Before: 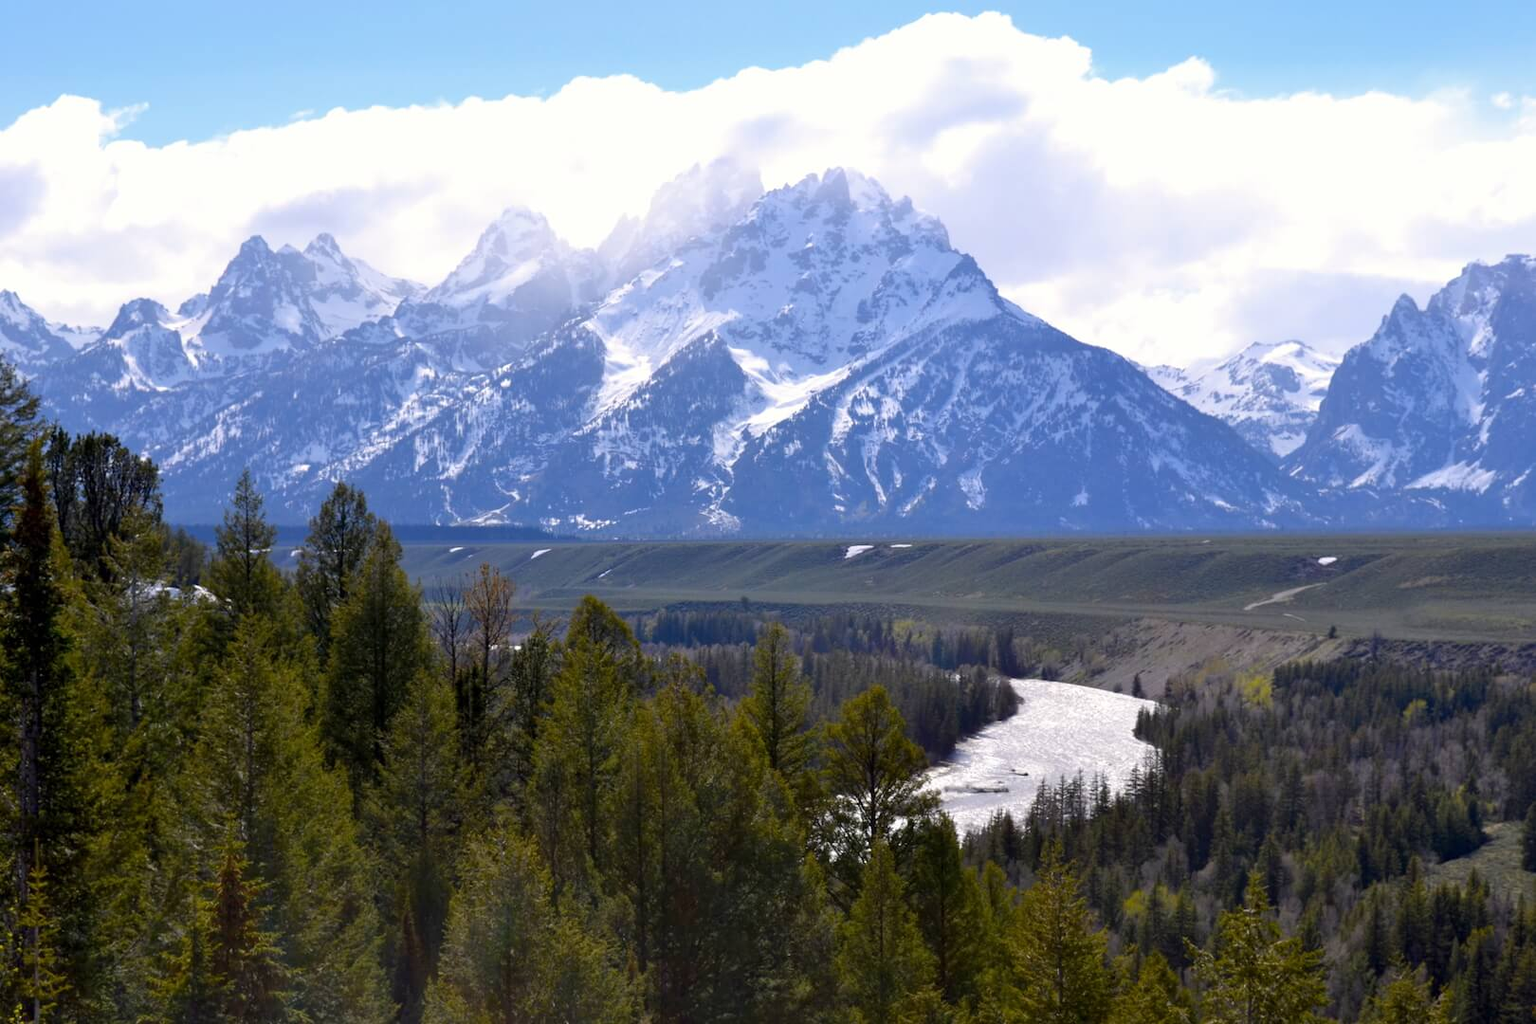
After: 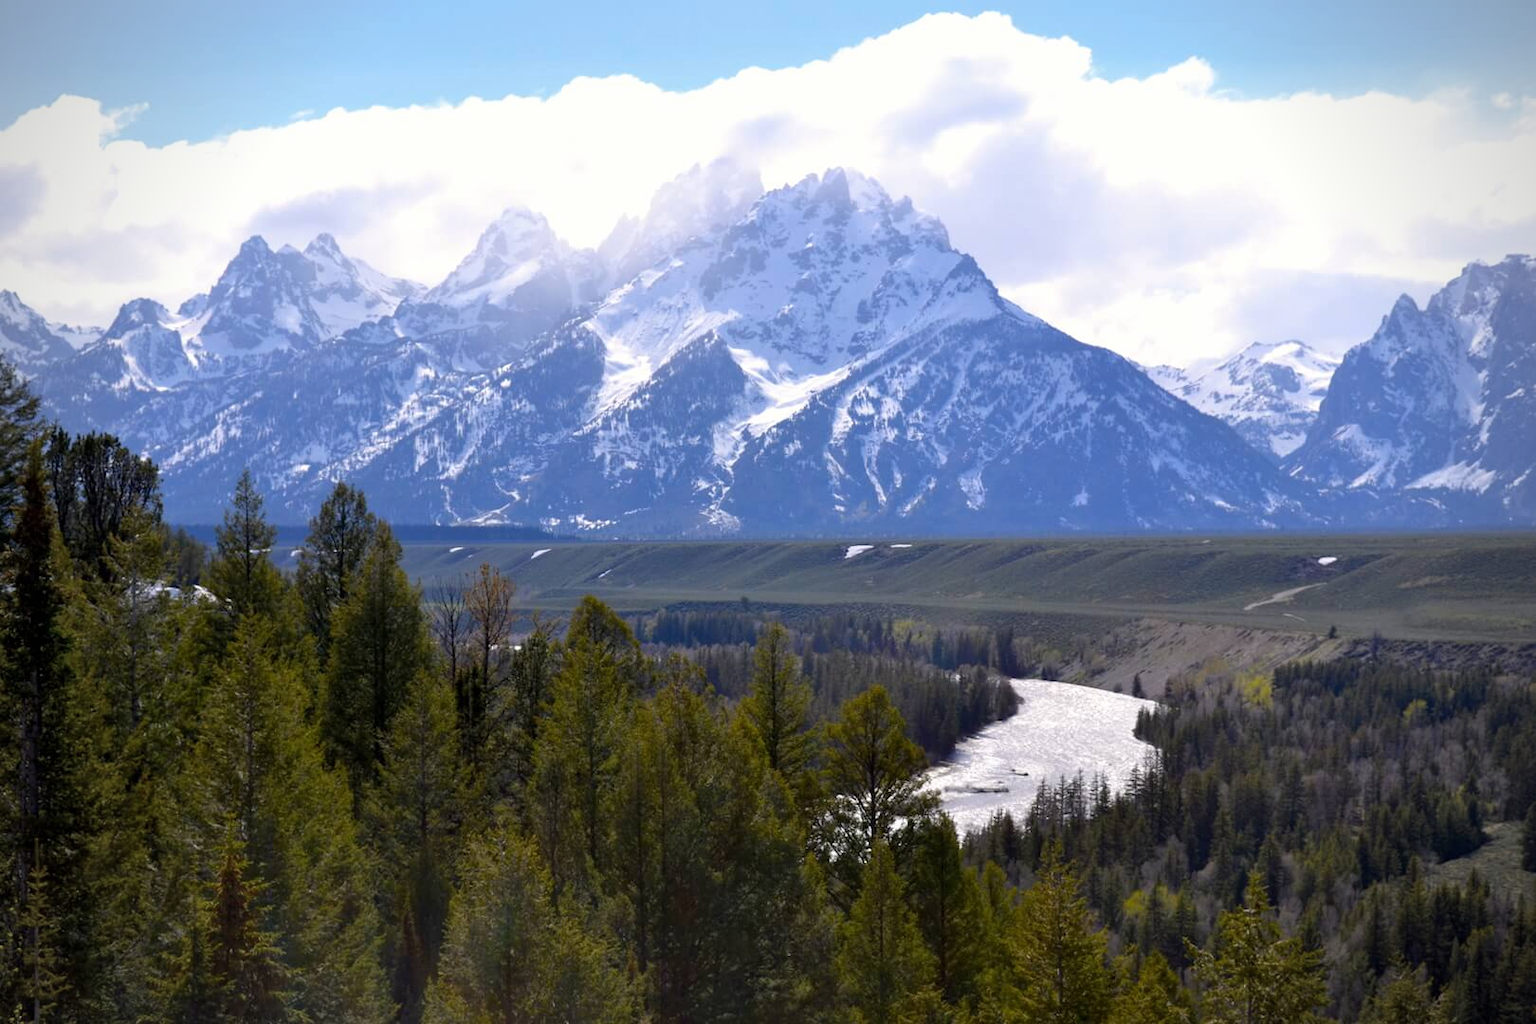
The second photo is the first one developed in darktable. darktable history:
vignetting: unbound false
color correction: highlights b* -0.046, saturation 0.988
base curve: curves: ch0 [(0, 0) (0.989, 0.992)], preserve colors none
